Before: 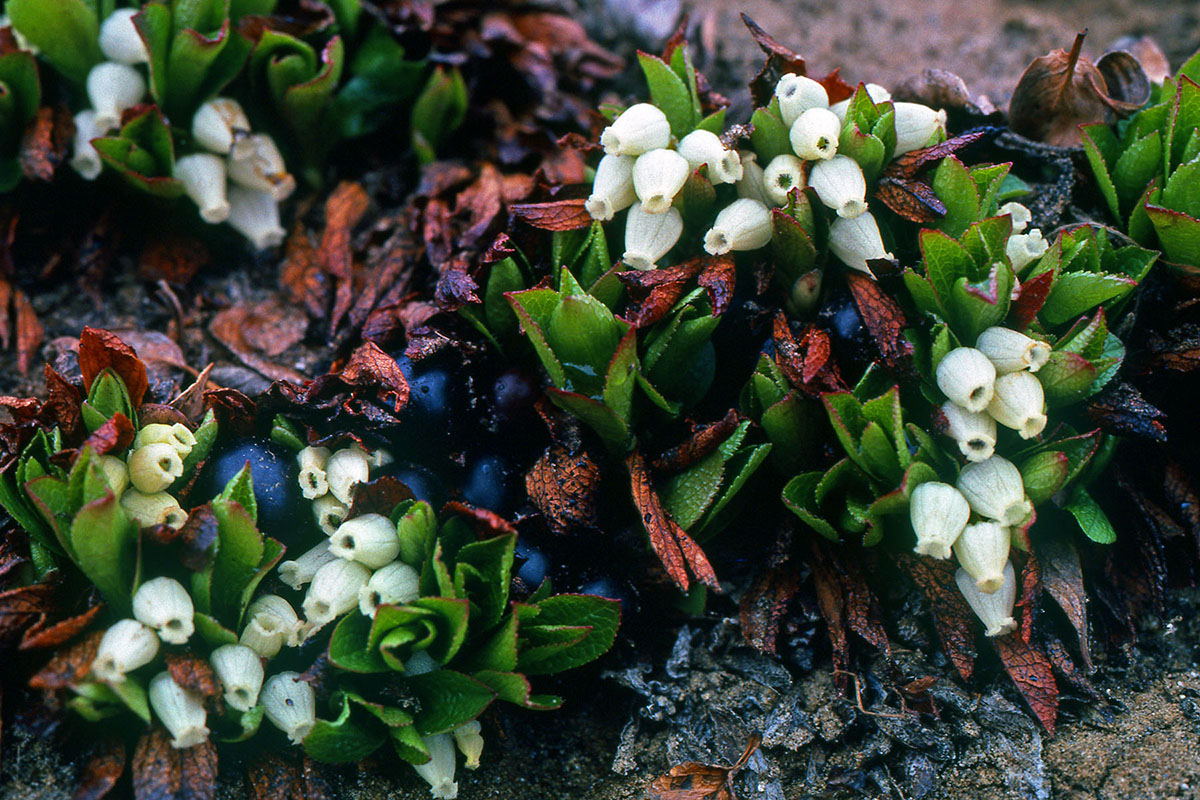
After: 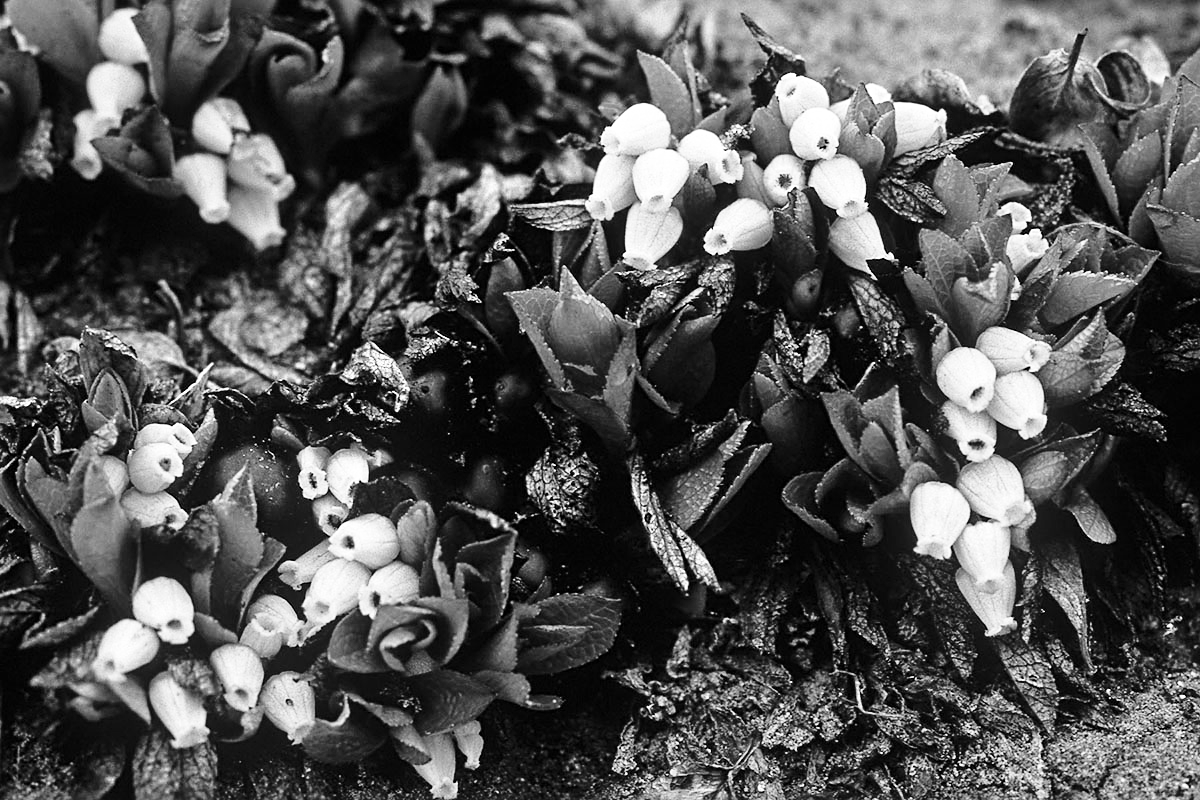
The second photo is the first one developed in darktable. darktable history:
color zones: curves: ch0 [(0.004, 0.588) (0.116, 0.636) (0.259, 0.476) (0.423, 0.464) (0.75, 0.5)]; ch1 [(0, 0) (0.143, 0) (0.286, 0) (0.429, 0) (0.571, 0) (0.714, 0) (0.857, 0)]
sharpen: radius 2.527, amount 0.34
color correction: highlights a* -0.112, highlights b* 0.073
base curve: curves: ch0 [(0, 0) (0.028, 0.03) (0.121, 0.232) (0.46, 0.748) (0.859, 0.968) (1, 1)], preserve colors none
